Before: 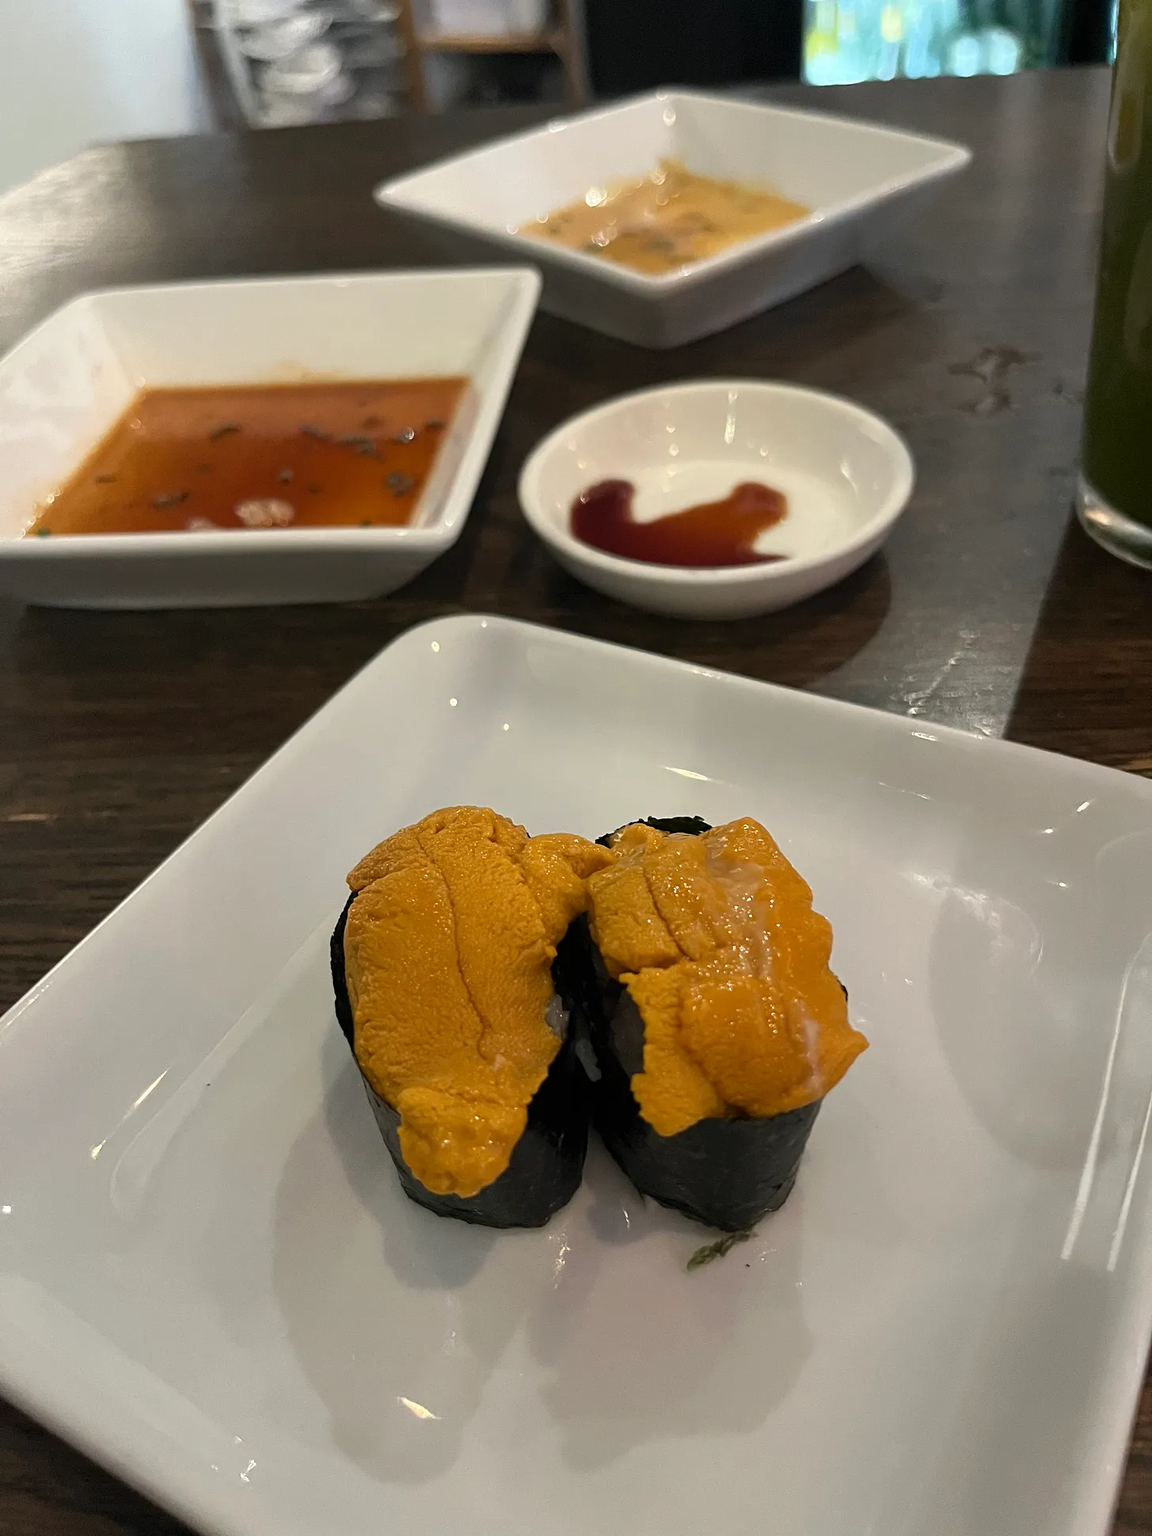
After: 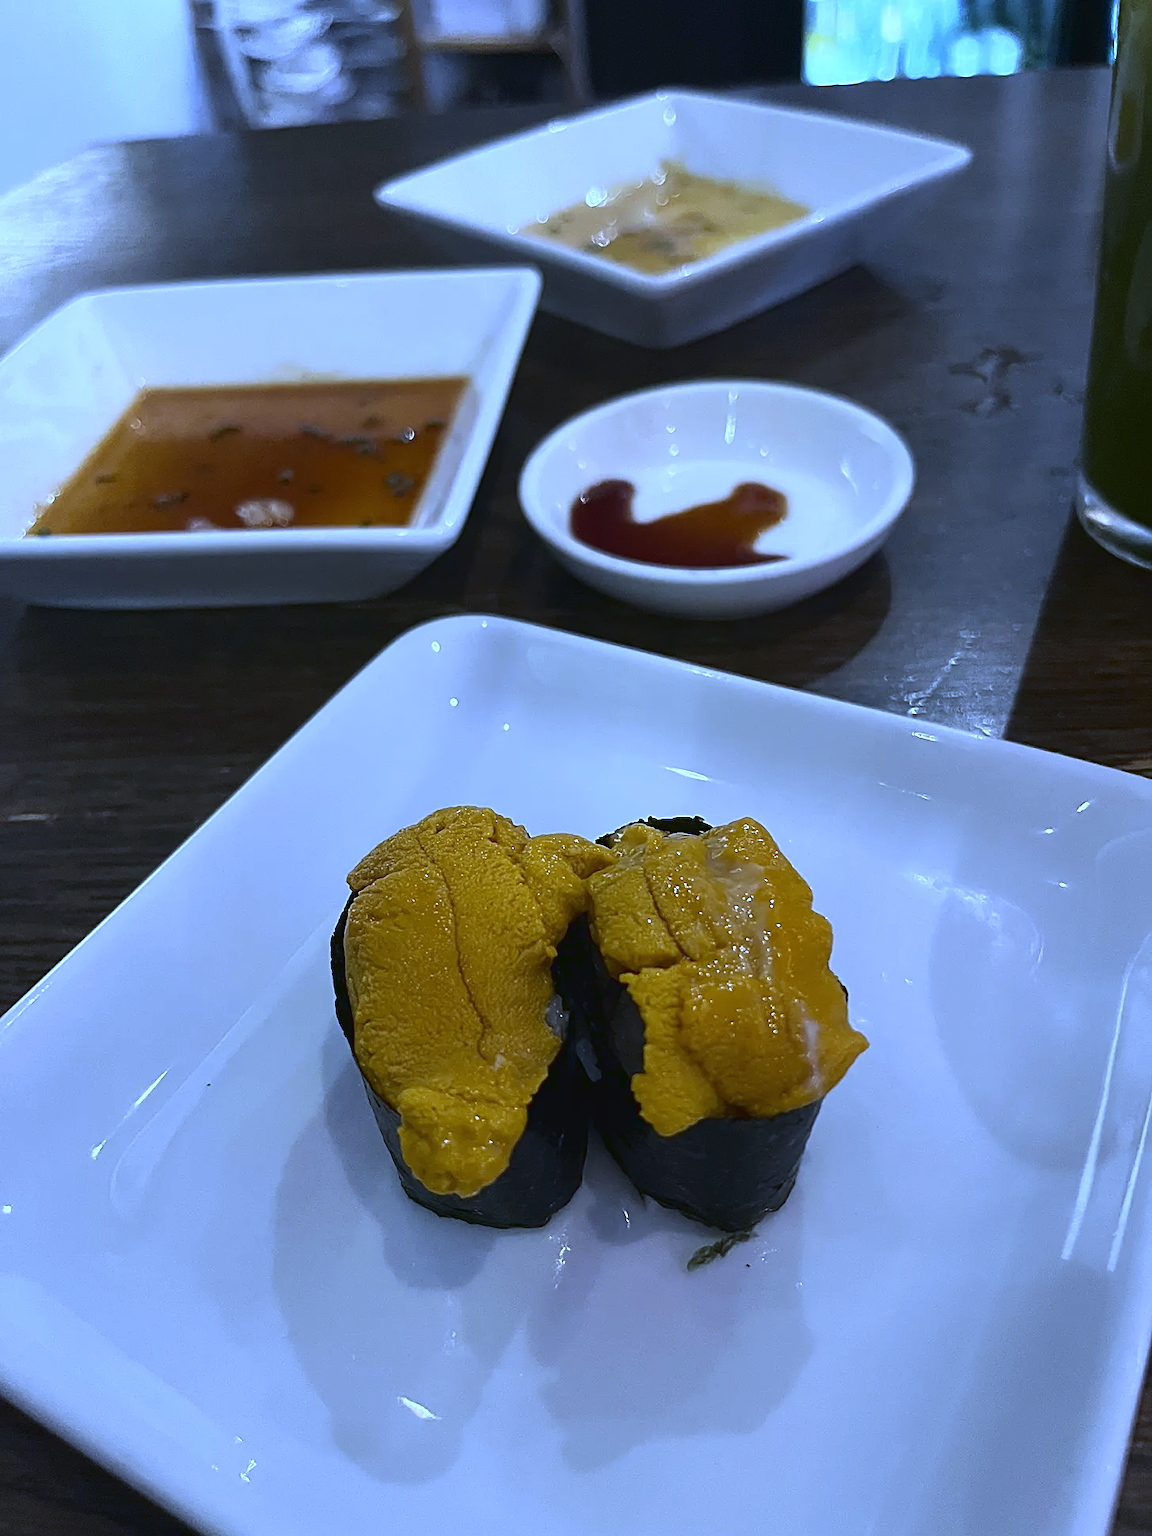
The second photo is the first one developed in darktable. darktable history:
white balance: red 0.766, blue 1.537
tone curve: curves: ch0 [(0, 0.032) (0.181, 0.152) (0.751, 0.762) (1, 1)], color space Lab, linked channels, preserve colors none
sharpen: on, module defaults
